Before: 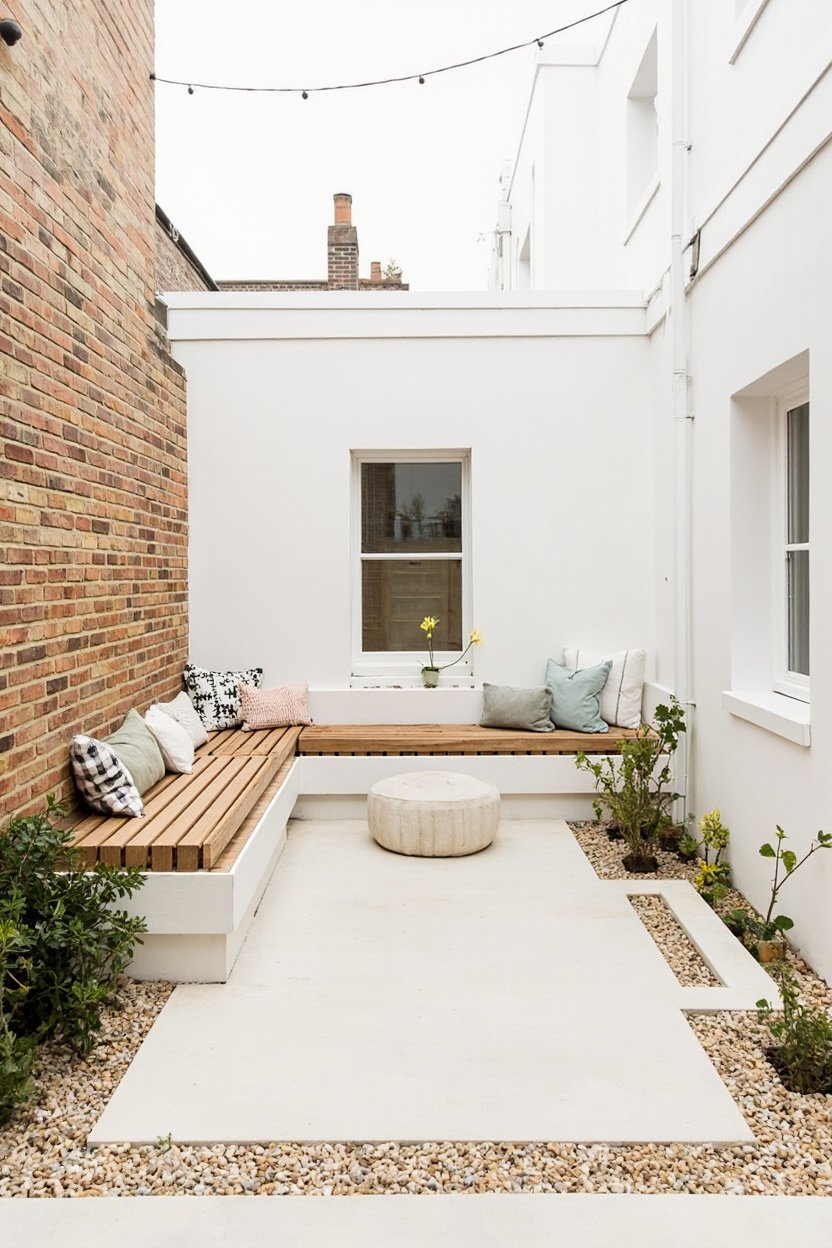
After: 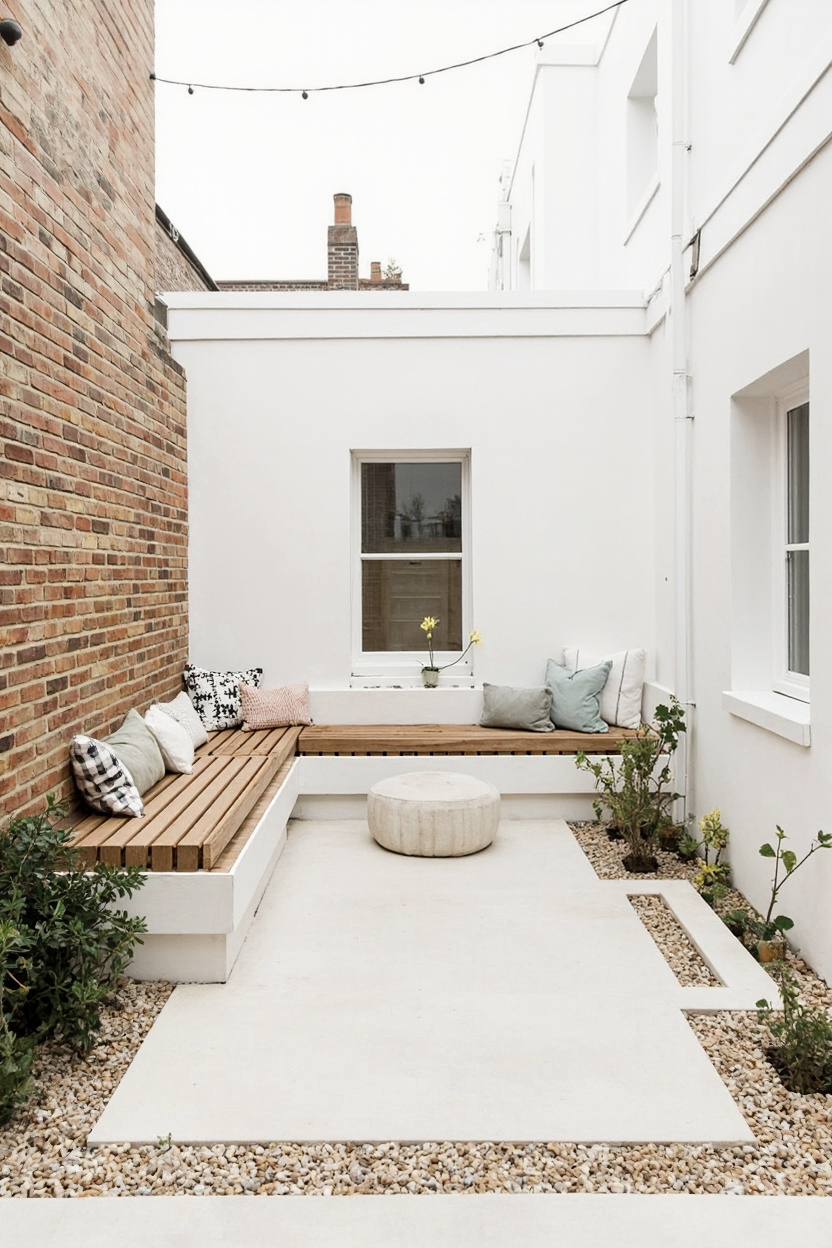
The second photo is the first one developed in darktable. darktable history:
color zones: curves: ch0 [(0, 0.5) (0.125, 0.4) (0.25, 0.5) (0.375, 0.4) (0.5, 0.4) (0.625, 0.6) (0.75, 0.6) (0.875, 0.5)]; ch1 [(0, 0.35) (0.125, 0.45) (0.25, 0.35) (0.375, 0.35) (0.5, 0.35) (0.625, 0.35) (0.75, 0.45) (0.875, 0.35)]; ch2 [(0, 0.6) (0.125, 0.5) (0.25, 0.5) (0.375, 0.6) (0.5, 0.6) (0.625, 0.5) (0.75, 0.5) (0.875, 0.5)]
